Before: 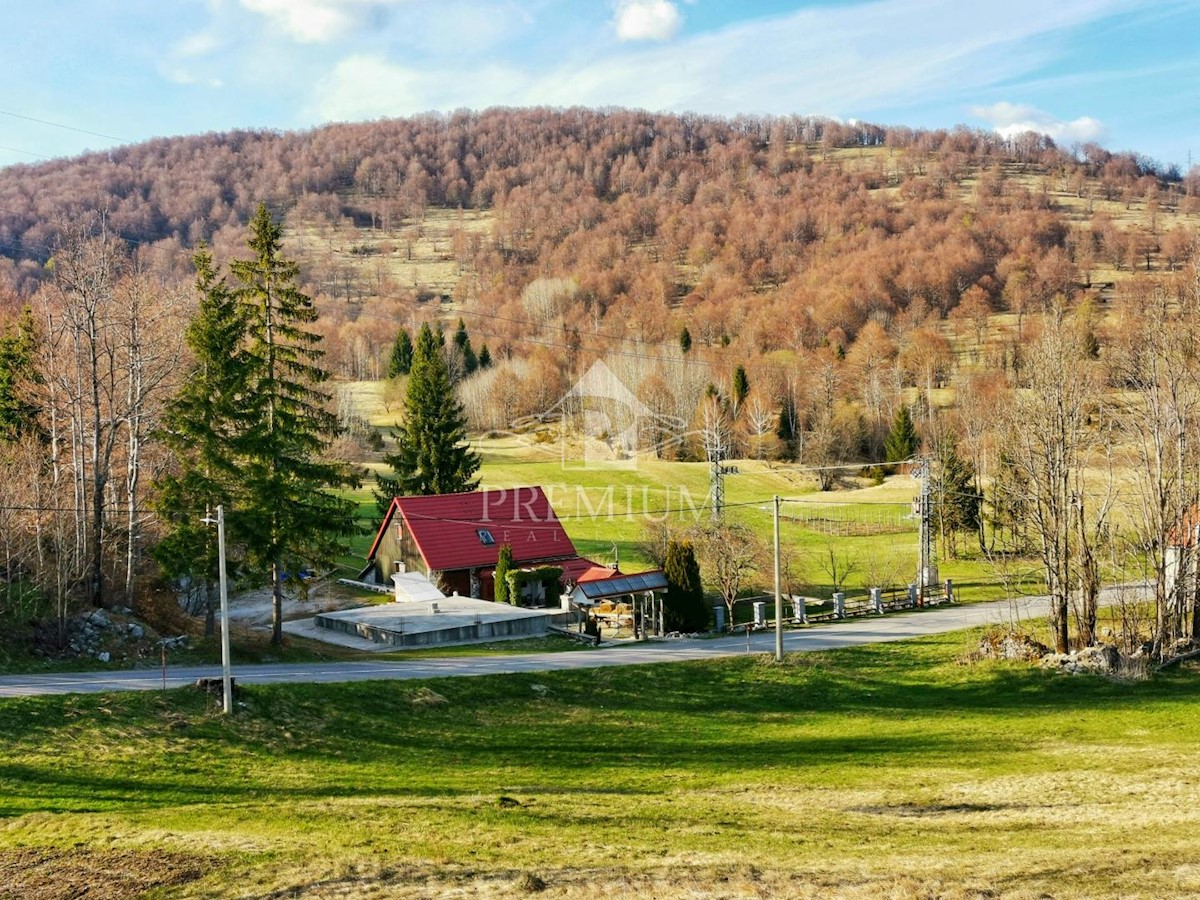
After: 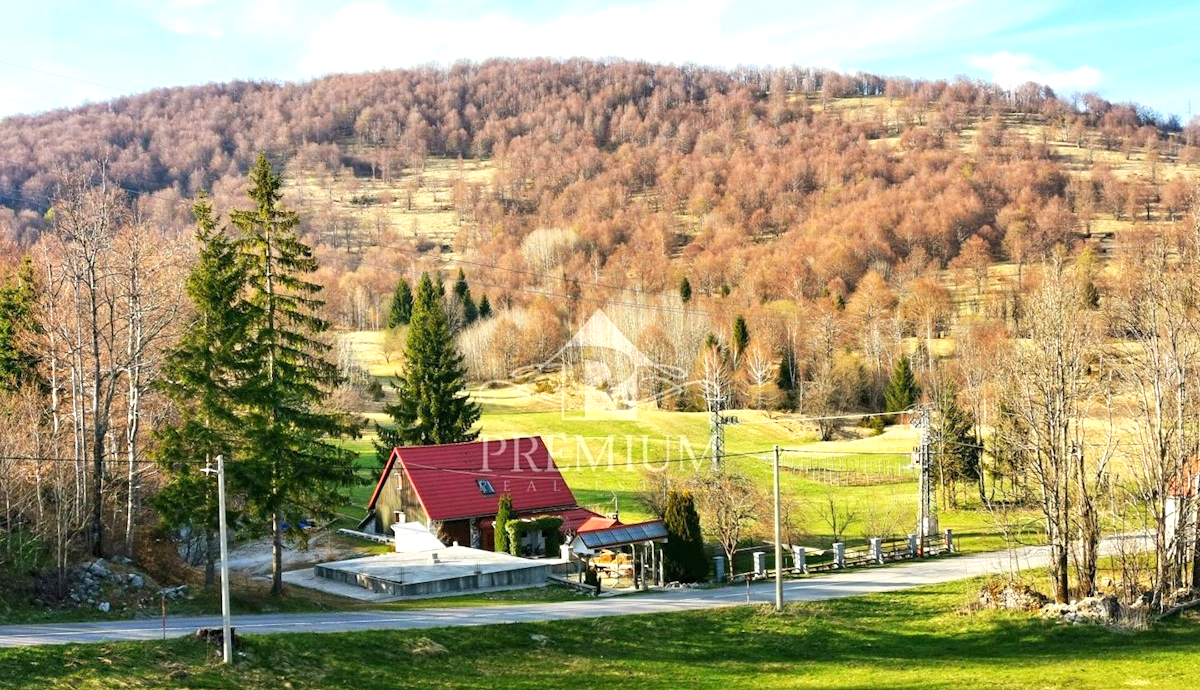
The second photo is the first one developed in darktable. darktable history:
exposure: black level correction 0, exposure 0.6 EV, compensate highlight preservation false
crop: top 5.667%, bottom 17.637%
